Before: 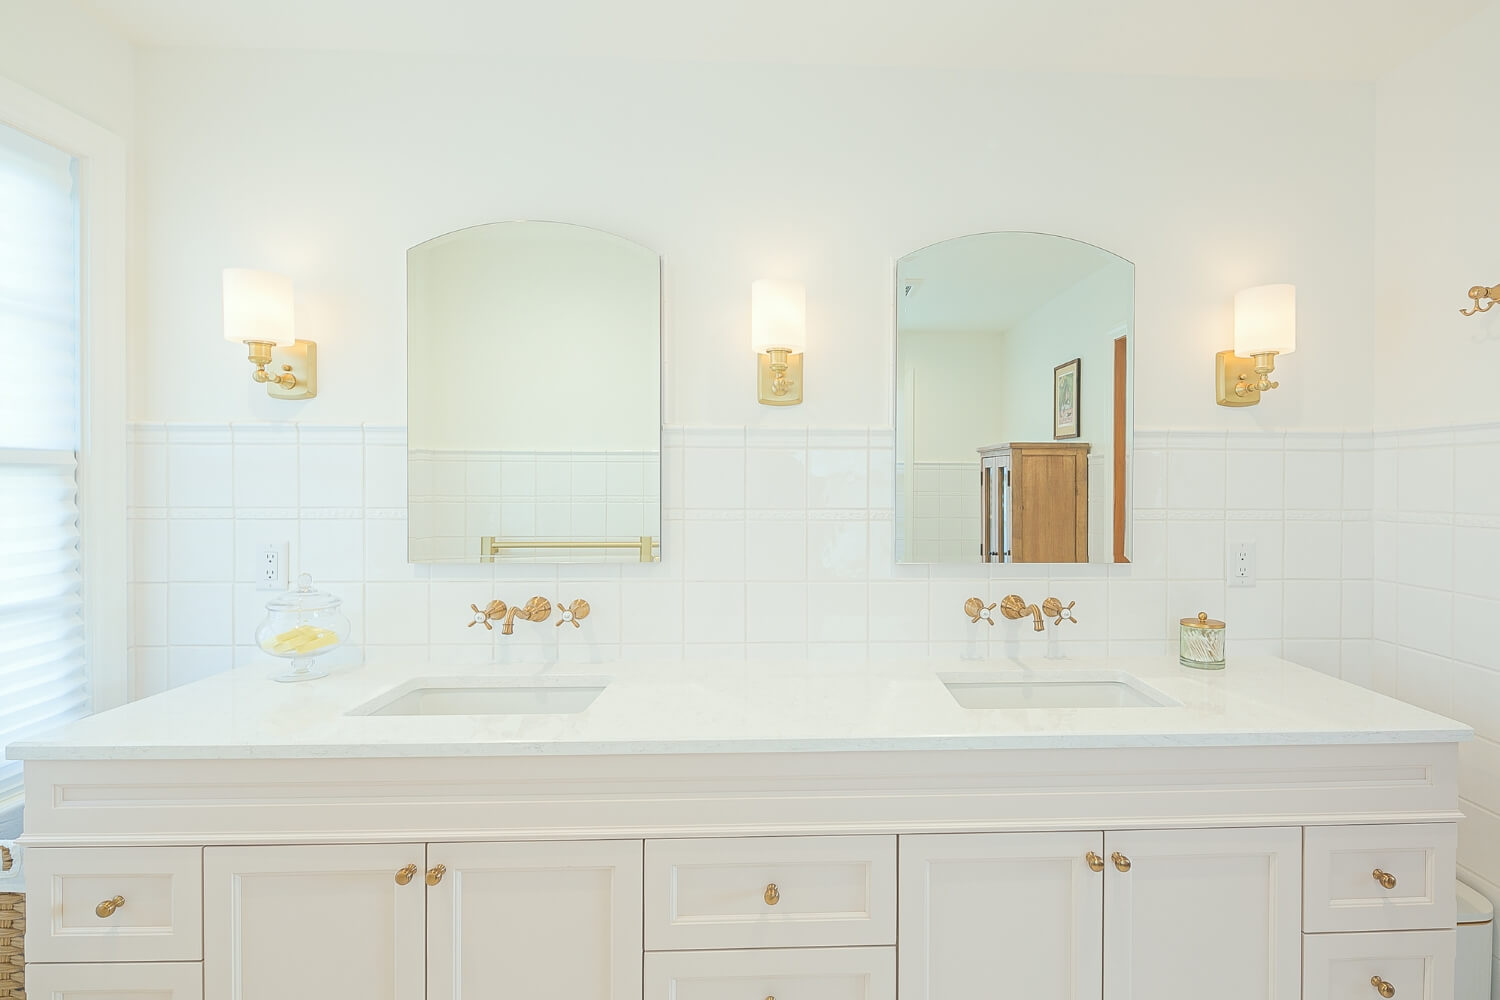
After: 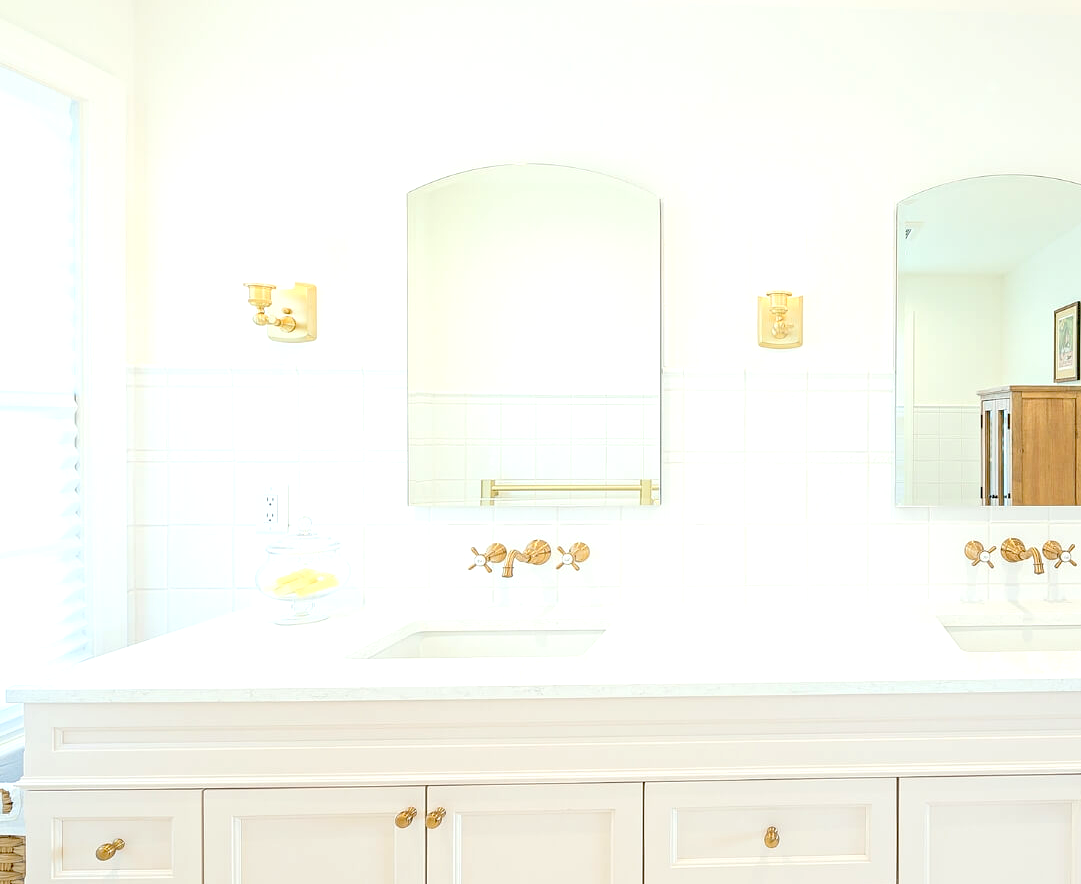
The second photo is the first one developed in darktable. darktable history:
crop: top 5.756%, right 27.914%, bottom 5.762%
exposure: black level correction 0.04, exposure 0.5 EV, compensate exposure bias true, compensate highlight preservation false
